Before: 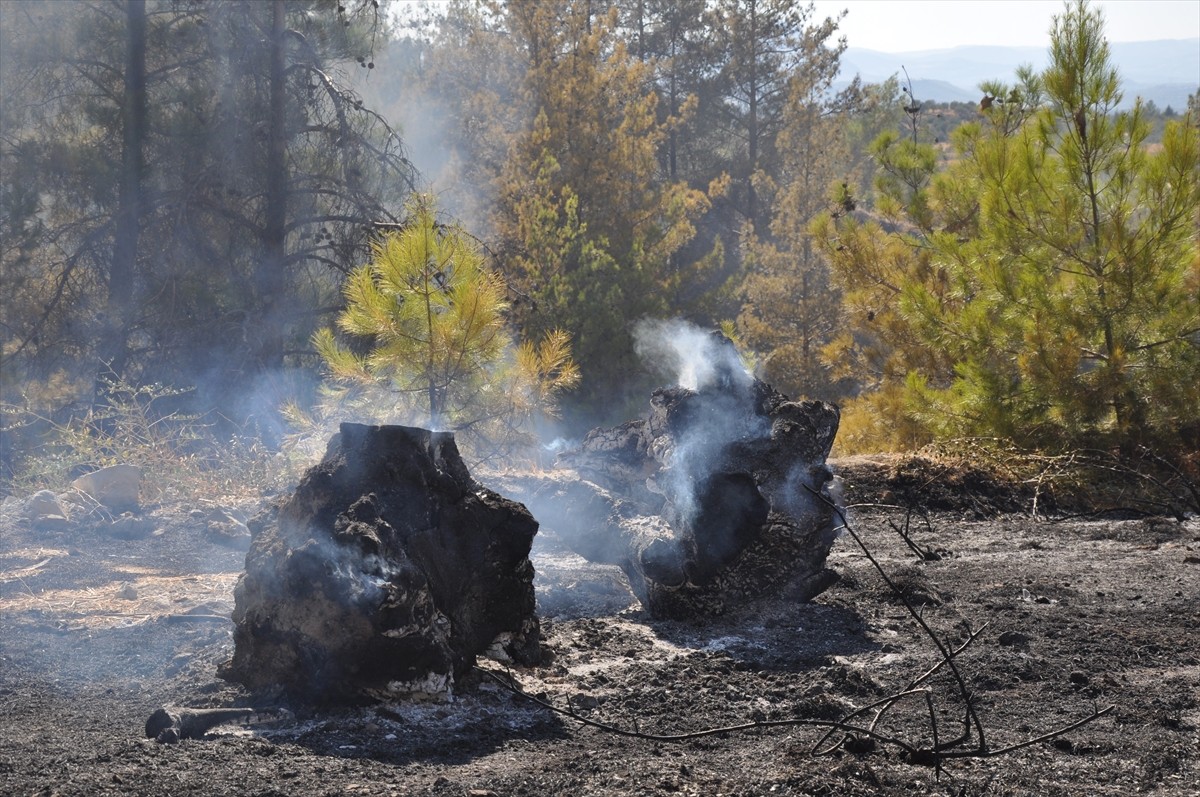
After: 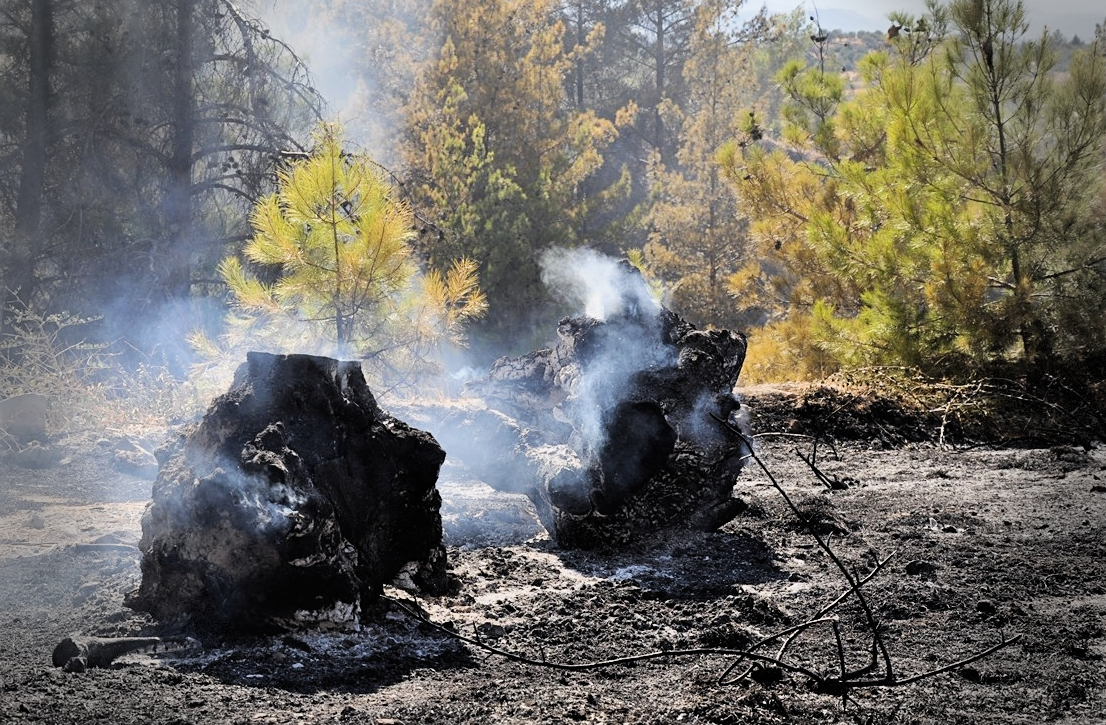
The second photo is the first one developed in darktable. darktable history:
filmic rgb: black relative exposure -16 EV, white relative exposure 5.29 EV, threshold 5.99 EV, hardness 5.9, contrast 1.25, iterations of high-quality reconstruction 0, enable highlight reconstruction true
crop and rotate: left 7.816%, top 9.015%
tone equalizer: -8 EV -0.719 EV, -7 EV -0.687 EV, -6 EV -0.598 EV, -5 EV -0.381 EV, -3 EV 0.381 EV, -2 EV 0.6 EV, -1 EV 0.675 EV, +0 EV 0.747 EV
sharpen: amount 0.206
vignetting: fall-off start 76%, fall-off radius 26.9%, width/height ratio 0.976, dithering 8-bit output, unbound false
